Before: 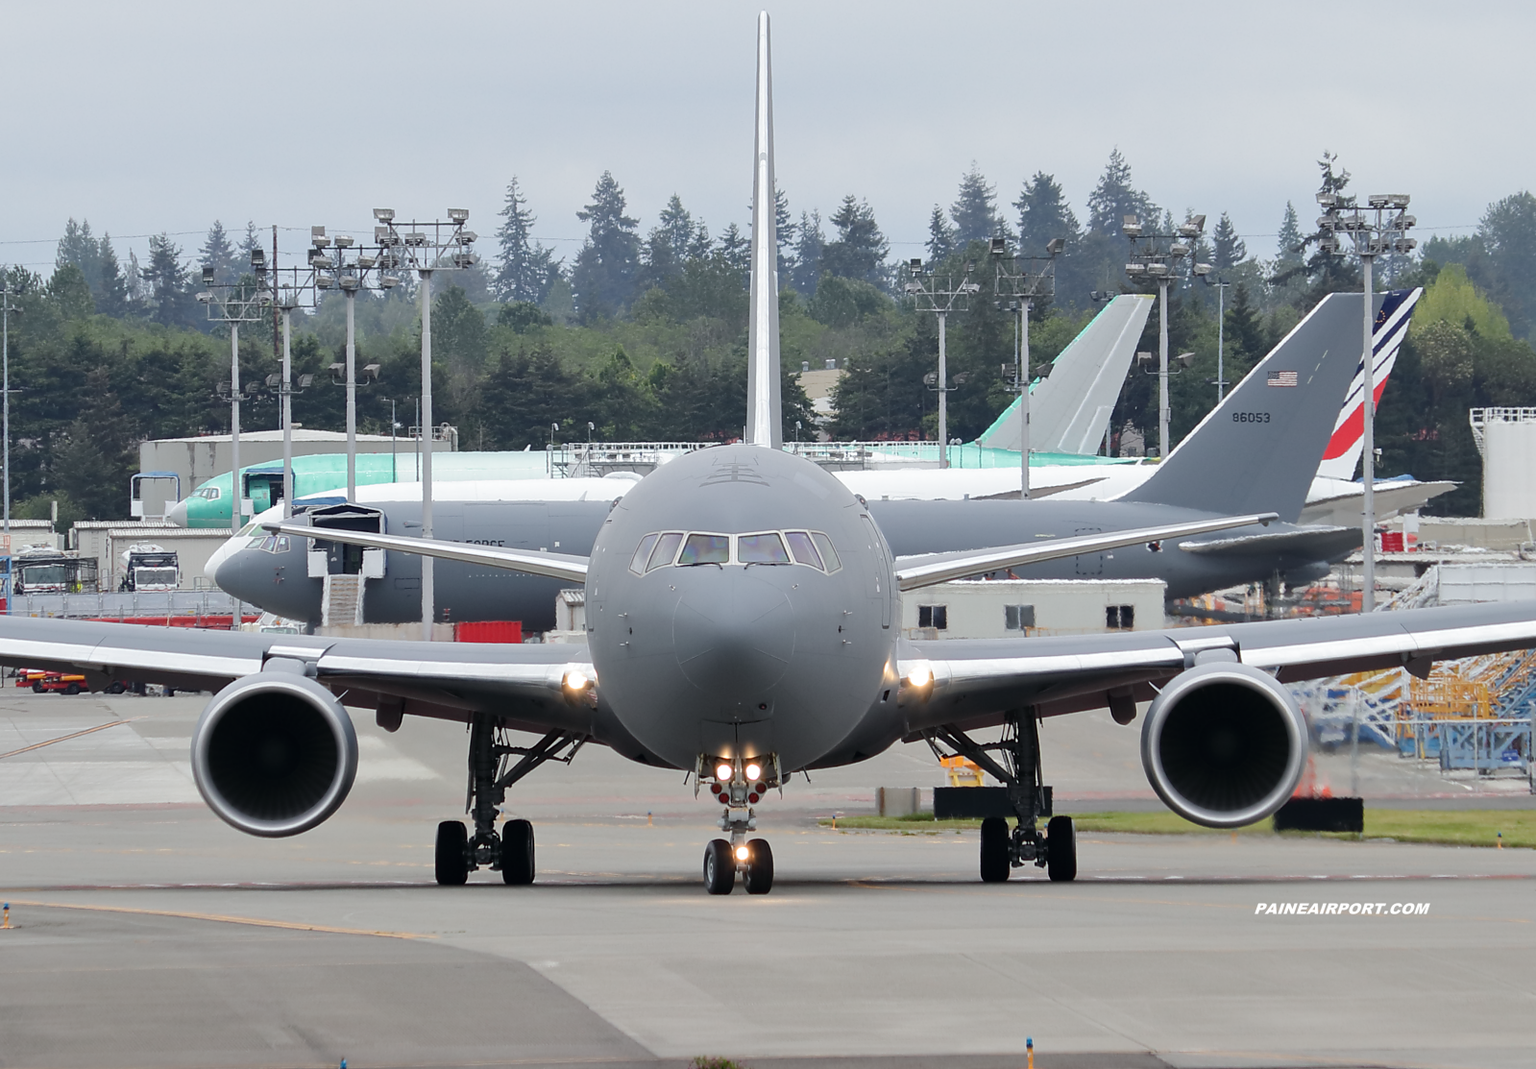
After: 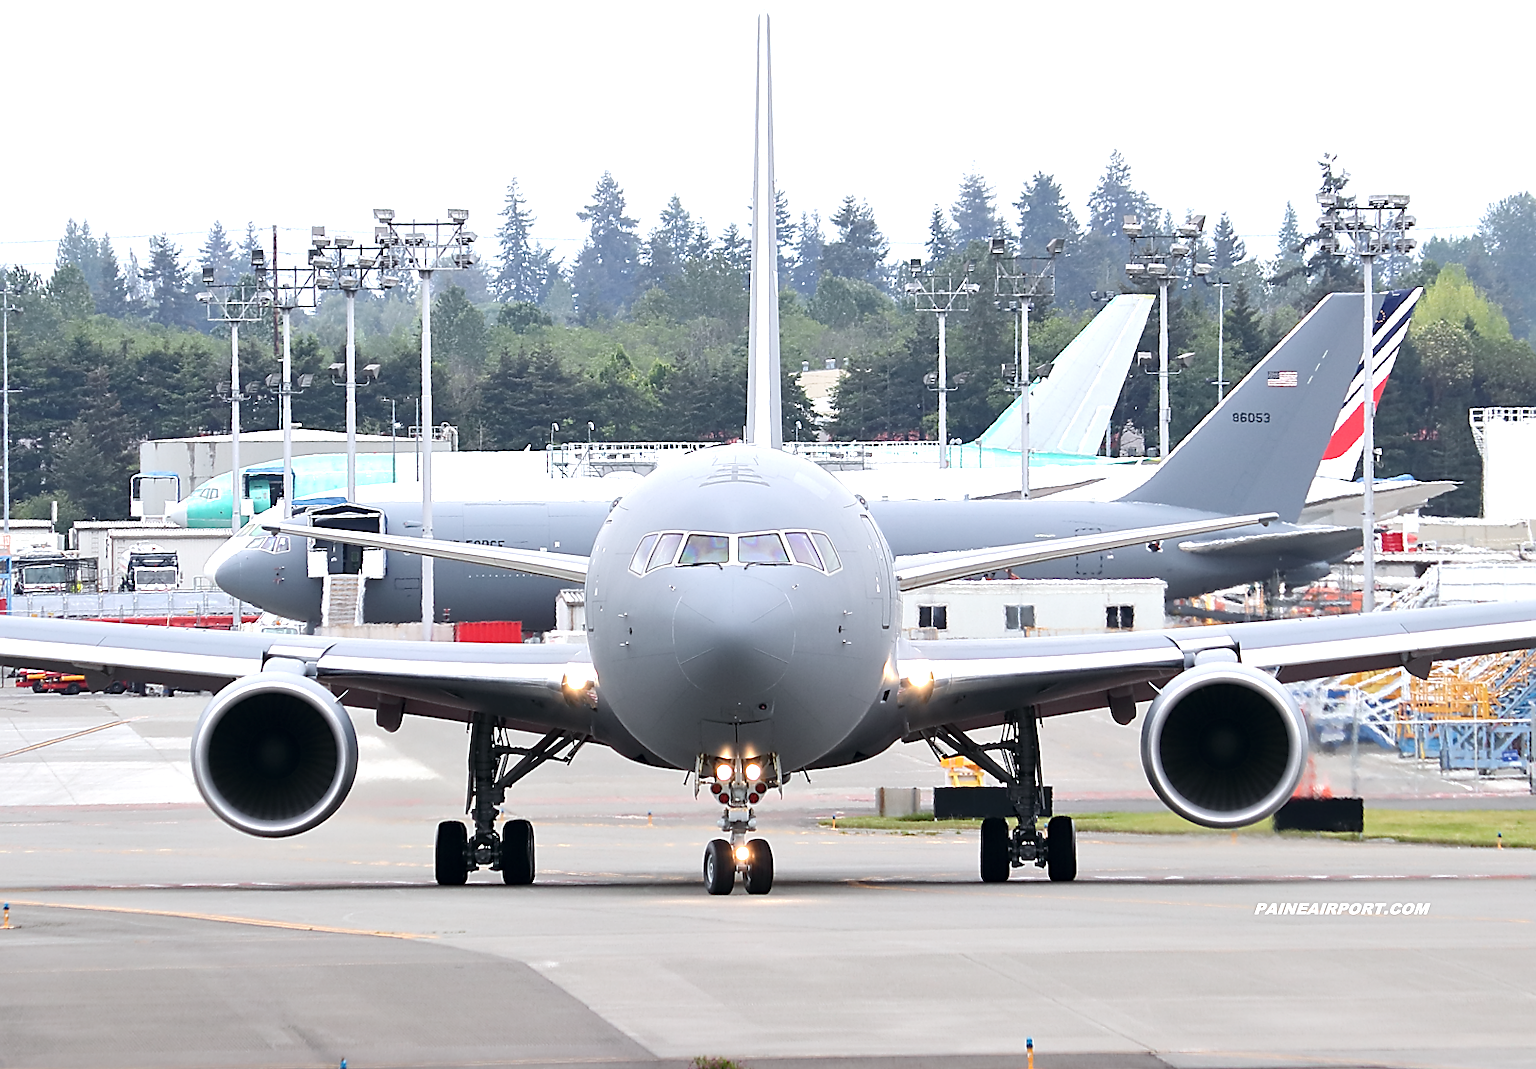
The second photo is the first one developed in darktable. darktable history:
white balance: red 1.004, blue 1.024
exposure: black level correction 0.001, exposure 1.05 EV, compensate exposure bias true, compensate highlight preservation false
graduated density: rotation -180°, offset 24.95
sharpen: on, module defaults
